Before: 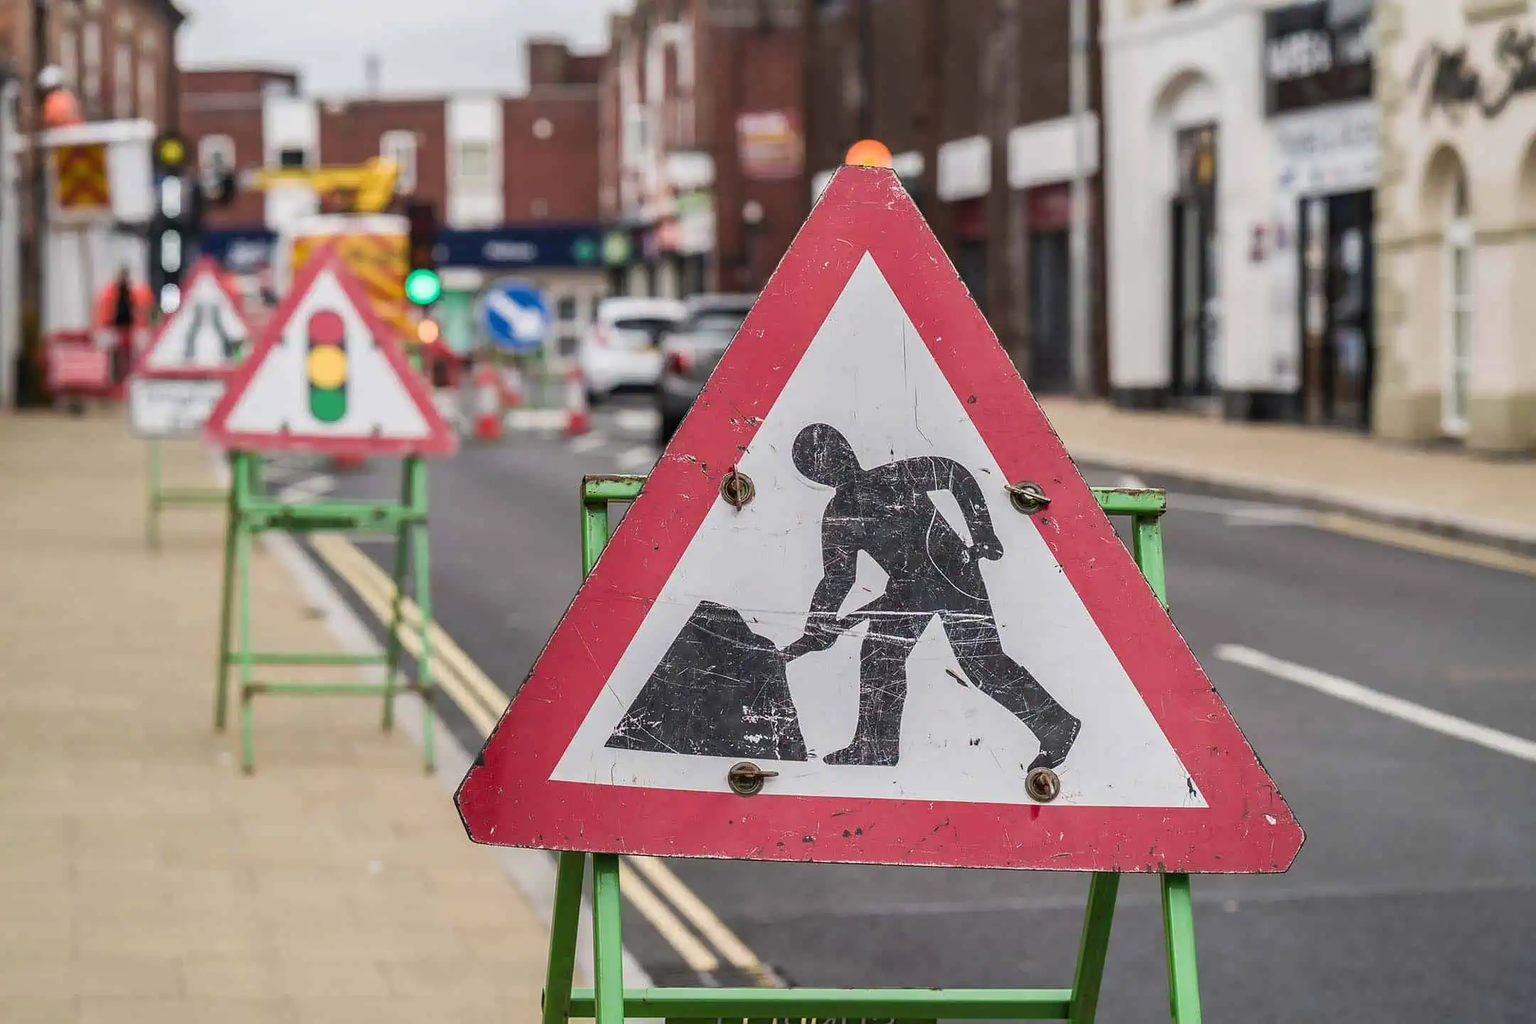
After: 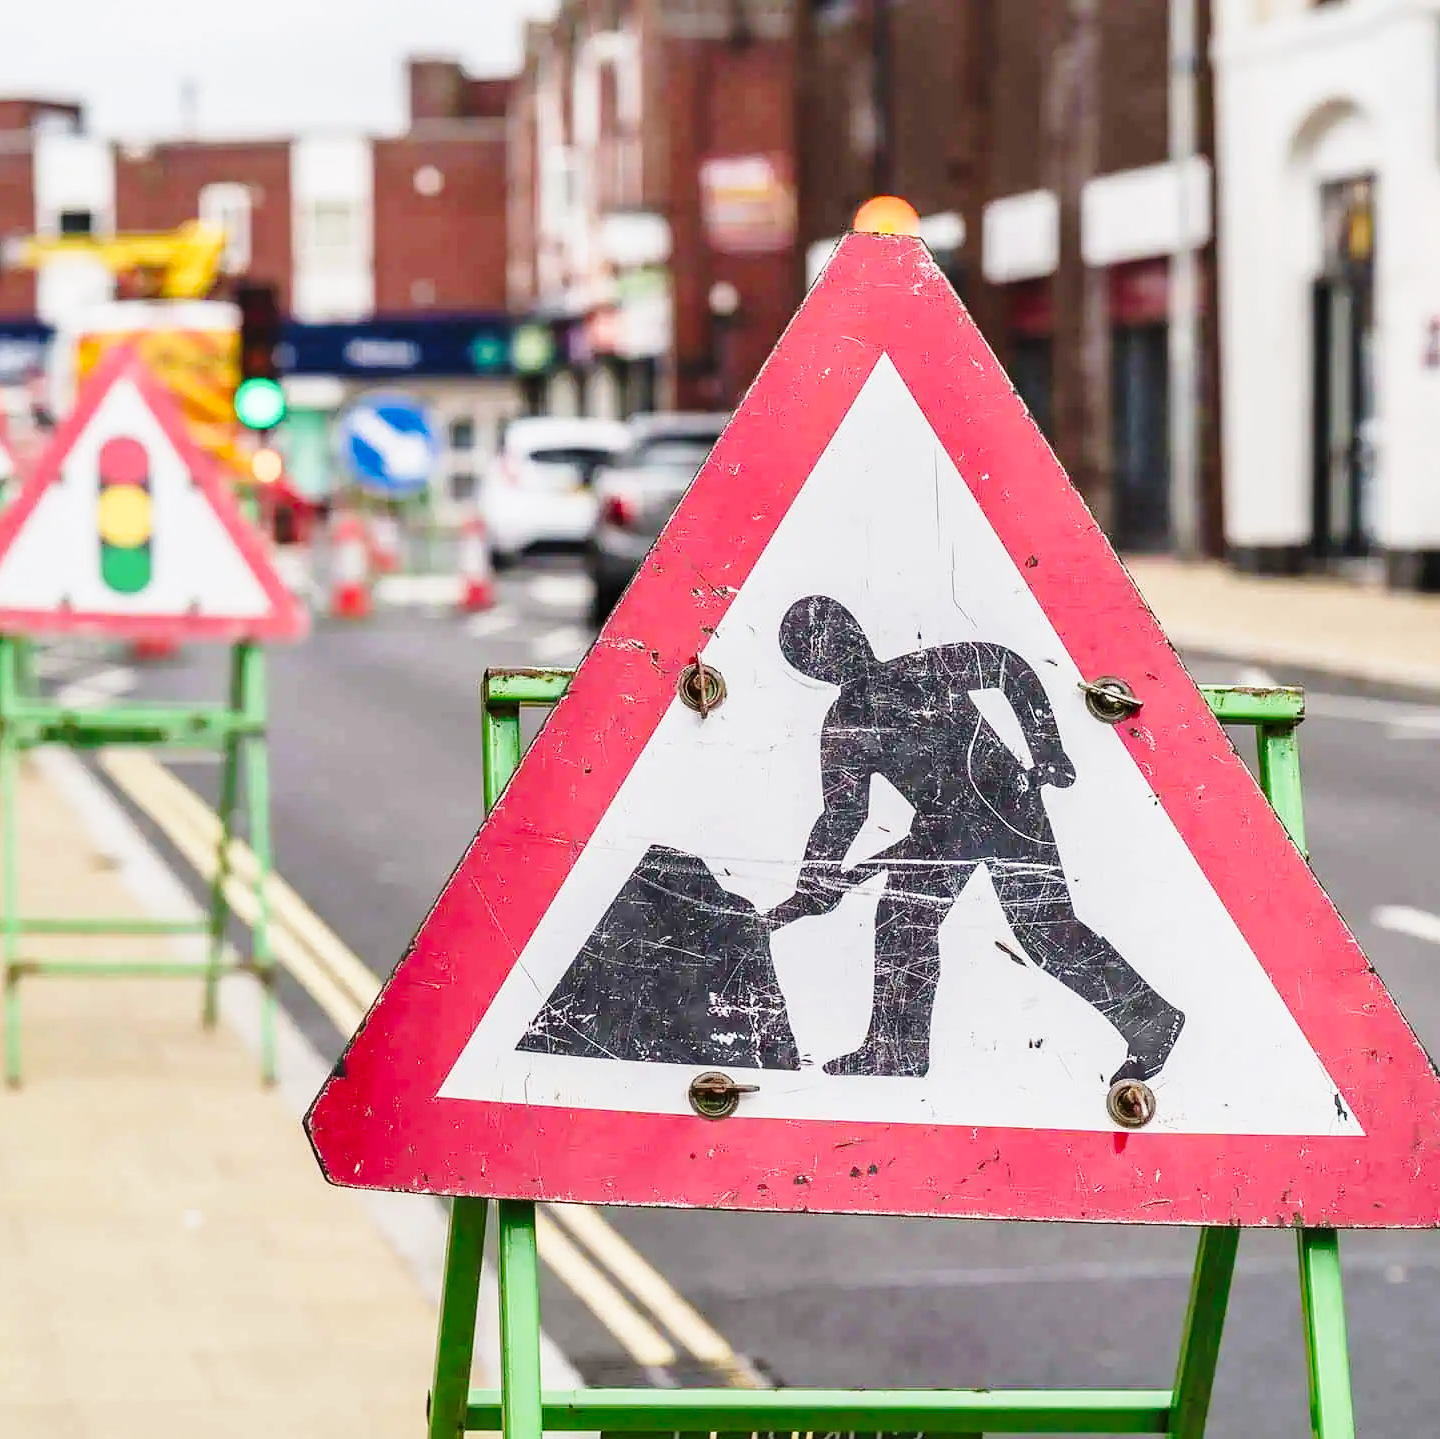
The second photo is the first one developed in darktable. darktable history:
crop and rotate: left 15.521%, right 17.792%
contrast brightness saturation: saturation 0.099
base curve: curves: ch0 [(0, 0) (0.028, 0.03) (0.121, 0.232) (0.46, 0.748) (0.859, 0.968) (1, 1)], preserve colors none
